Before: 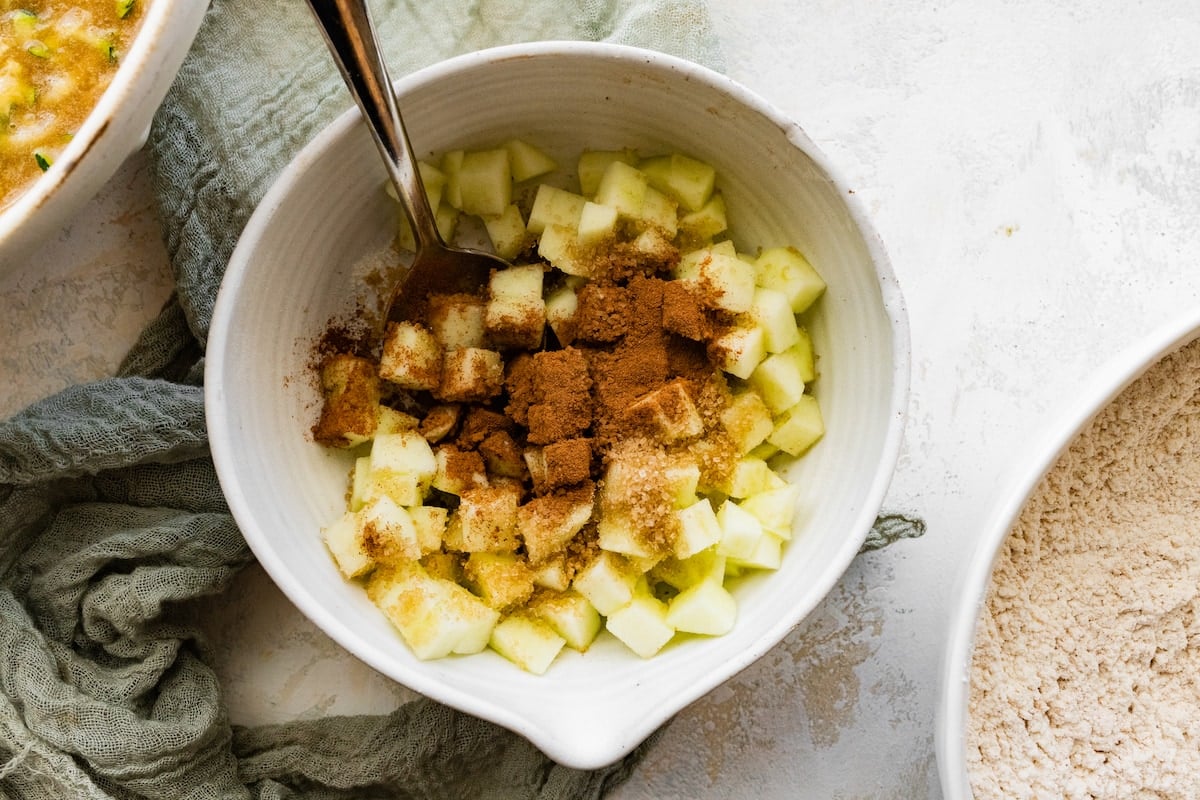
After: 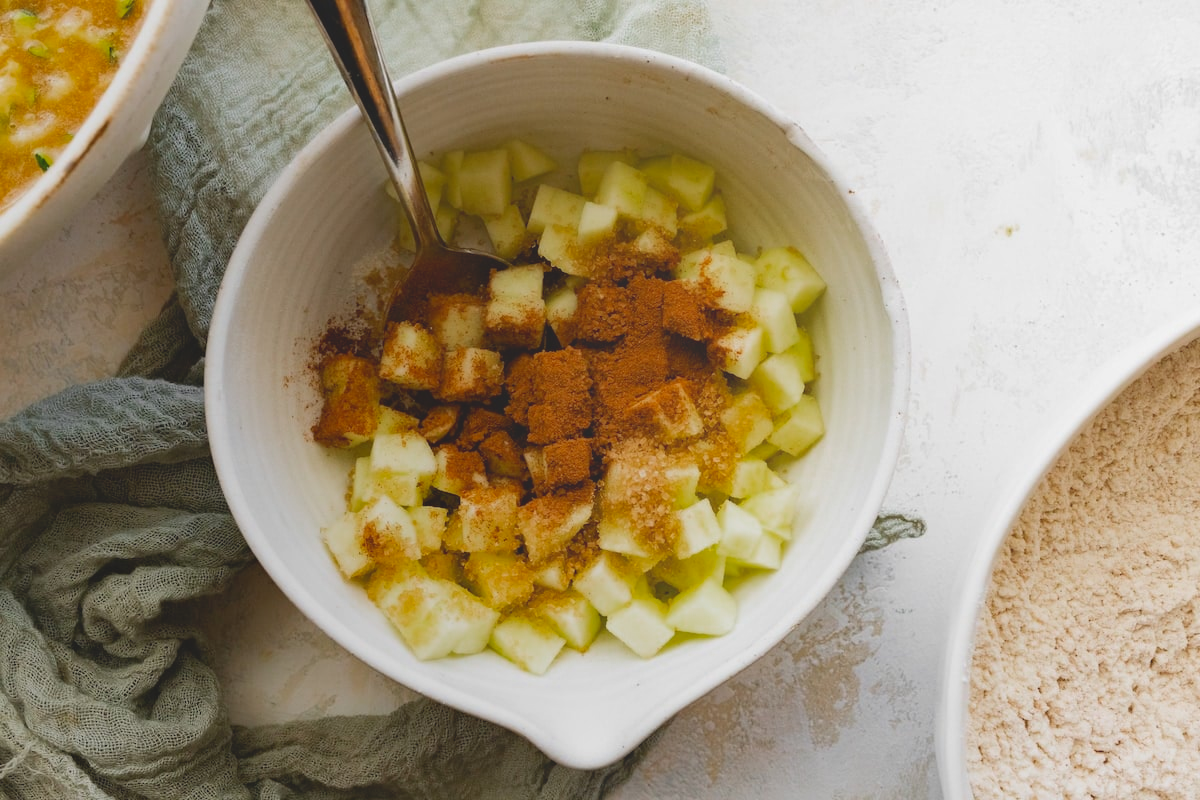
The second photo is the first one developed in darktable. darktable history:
color zones: curves: ch0 [(0, 0.444) (0.143, 0.442) (0.286, 0.441) (0.429, 0.441) (0.571, 0.441) (0.714, 0.441) (0.857, 0.442) (1, 0.444)]
local contrast: detail 70%
